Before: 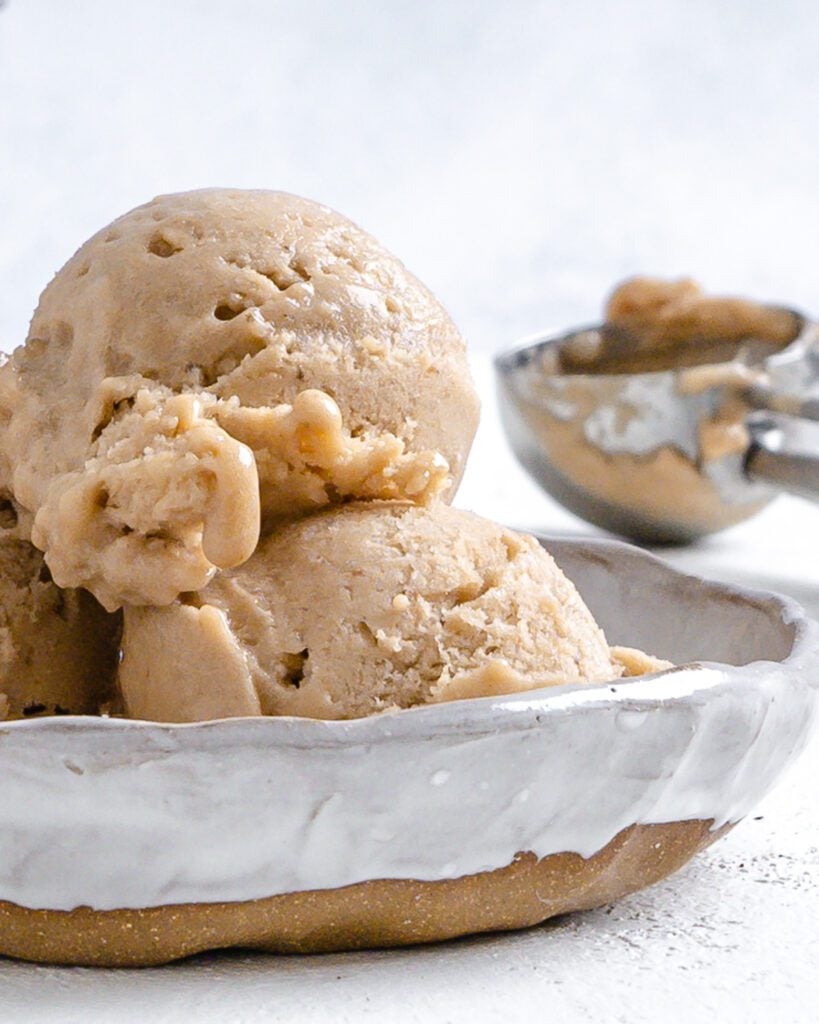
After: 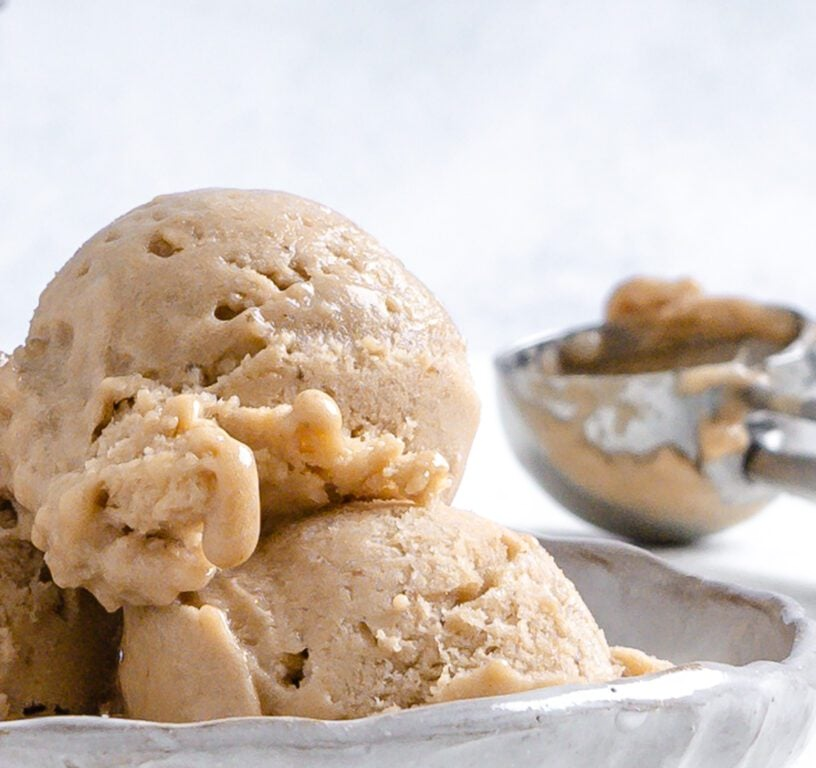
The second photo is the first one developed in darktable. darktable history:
bloom: size 3%, threshold 100%, strength 0%
crop: bottom 24.967%
